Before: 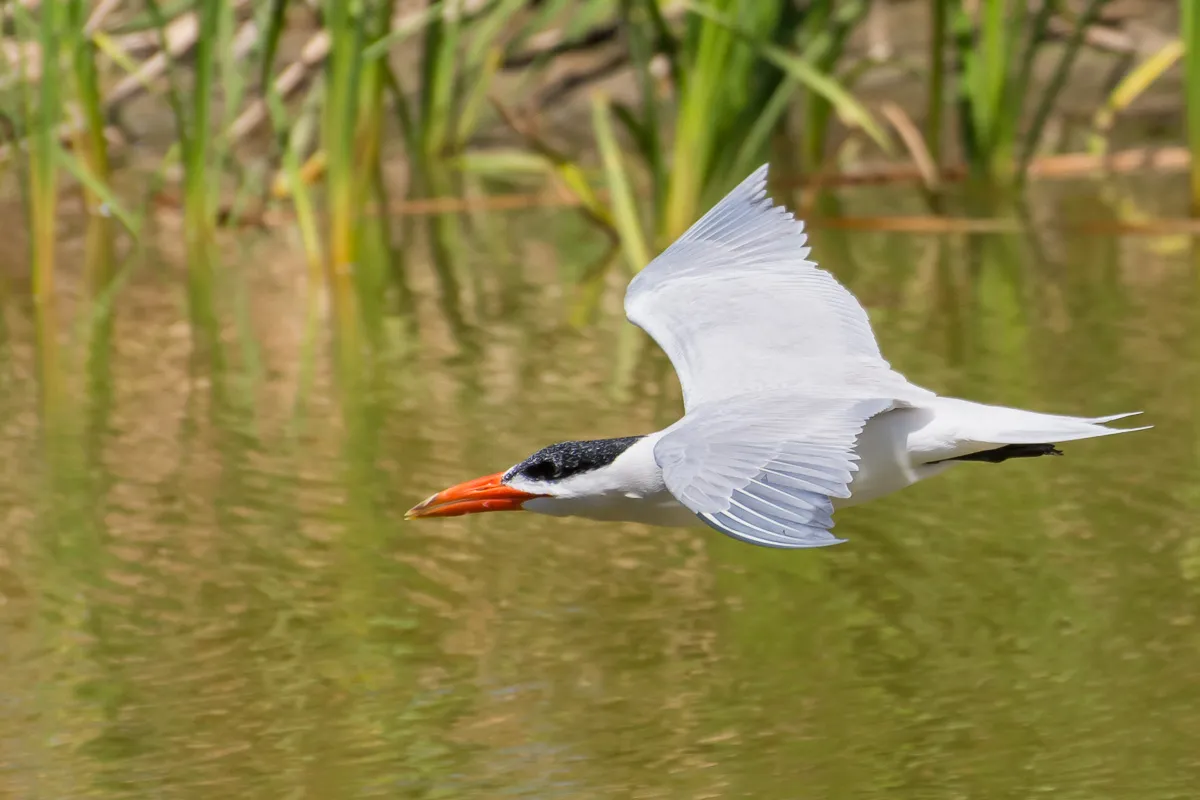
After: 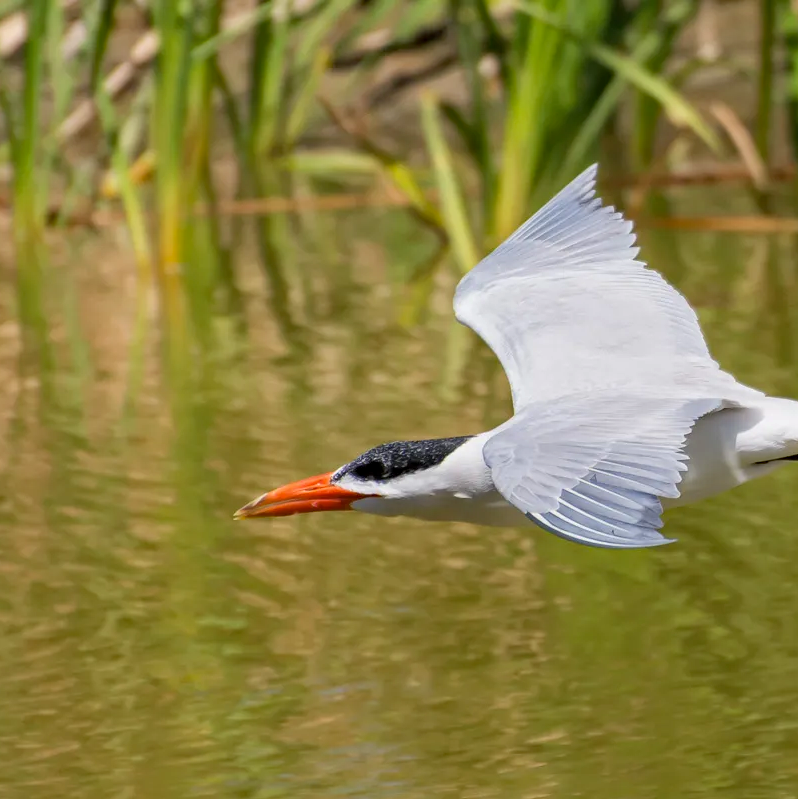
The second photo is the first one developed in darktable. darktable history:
haze removal: compatibility mode true, adaptive false
crop and rotate: left 14.326%, right 19.127%
